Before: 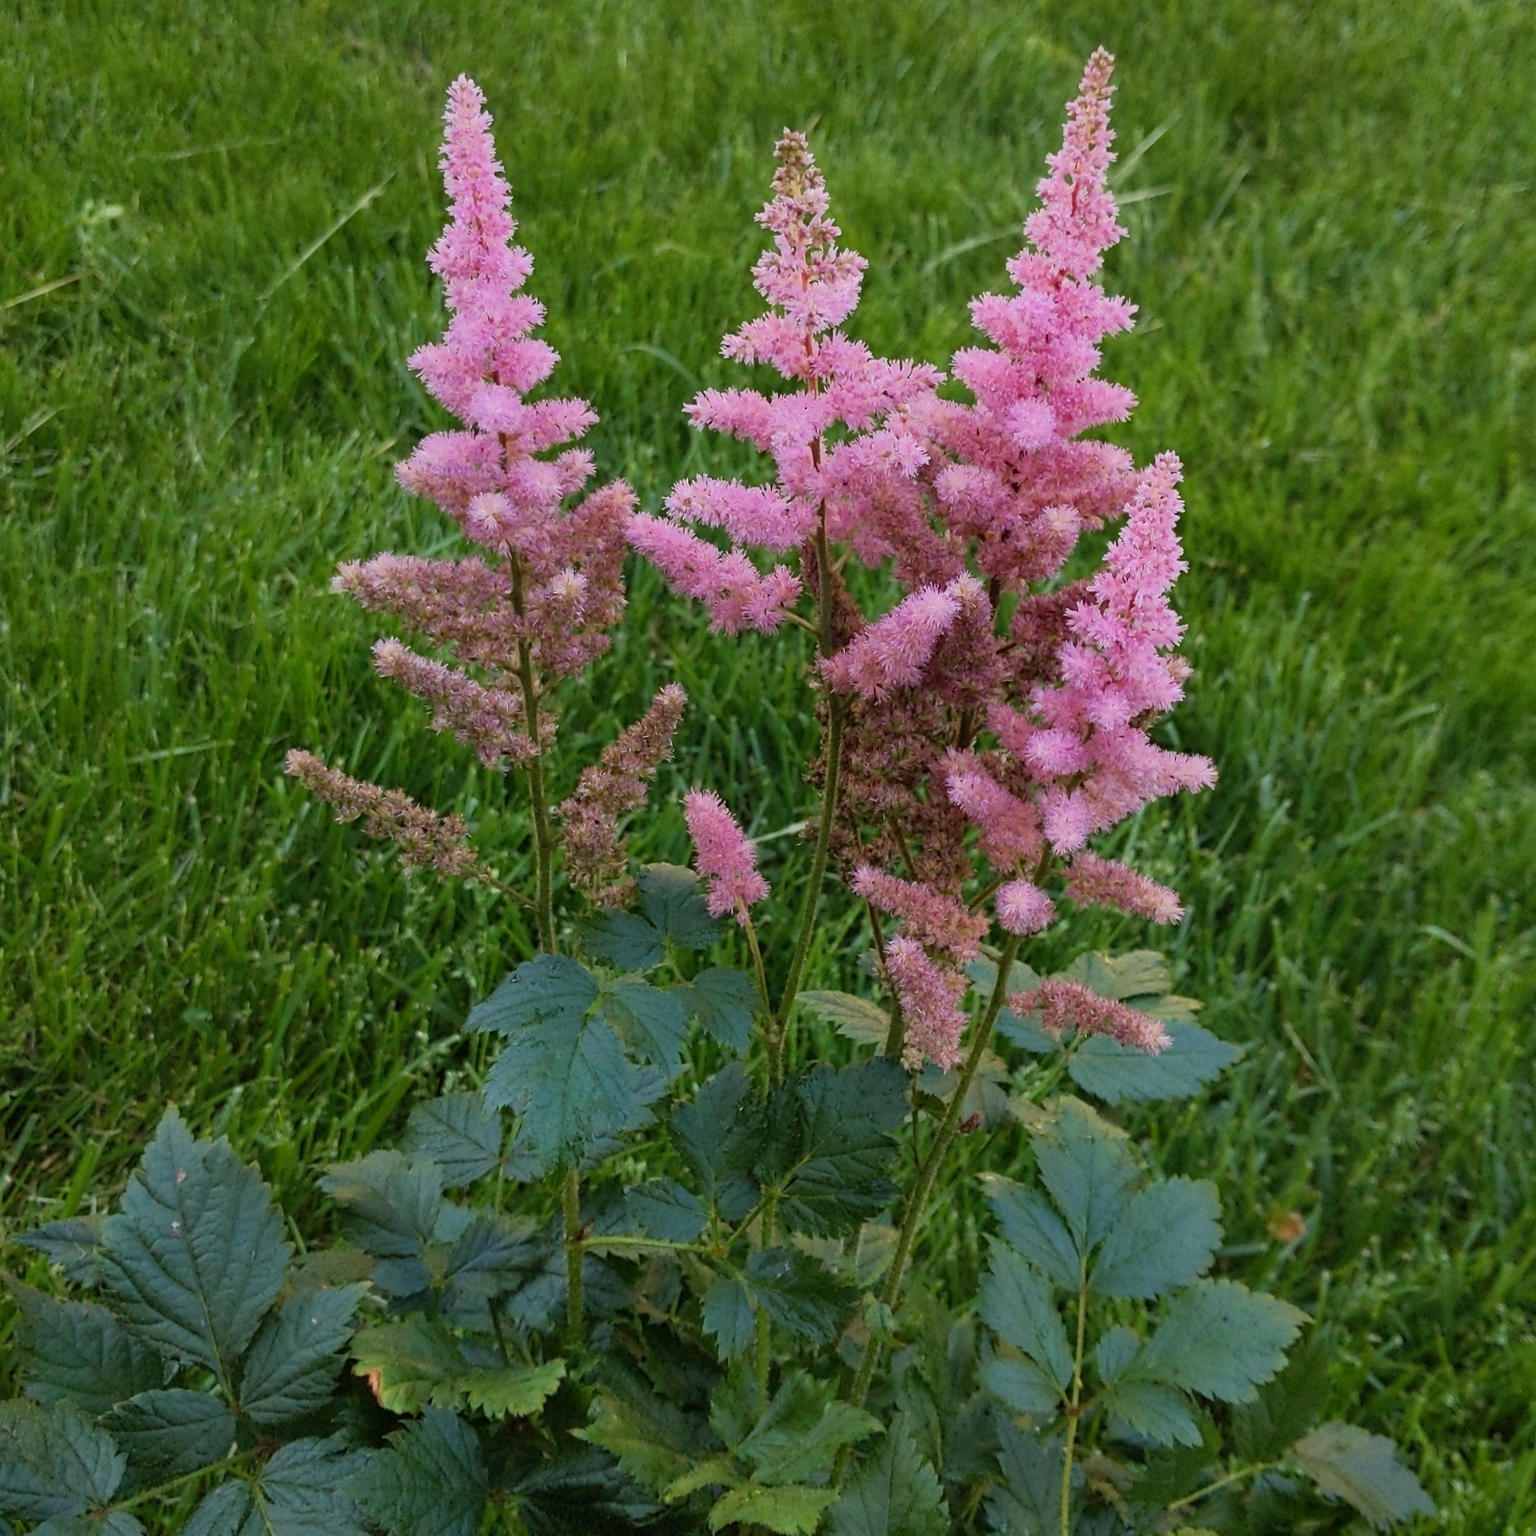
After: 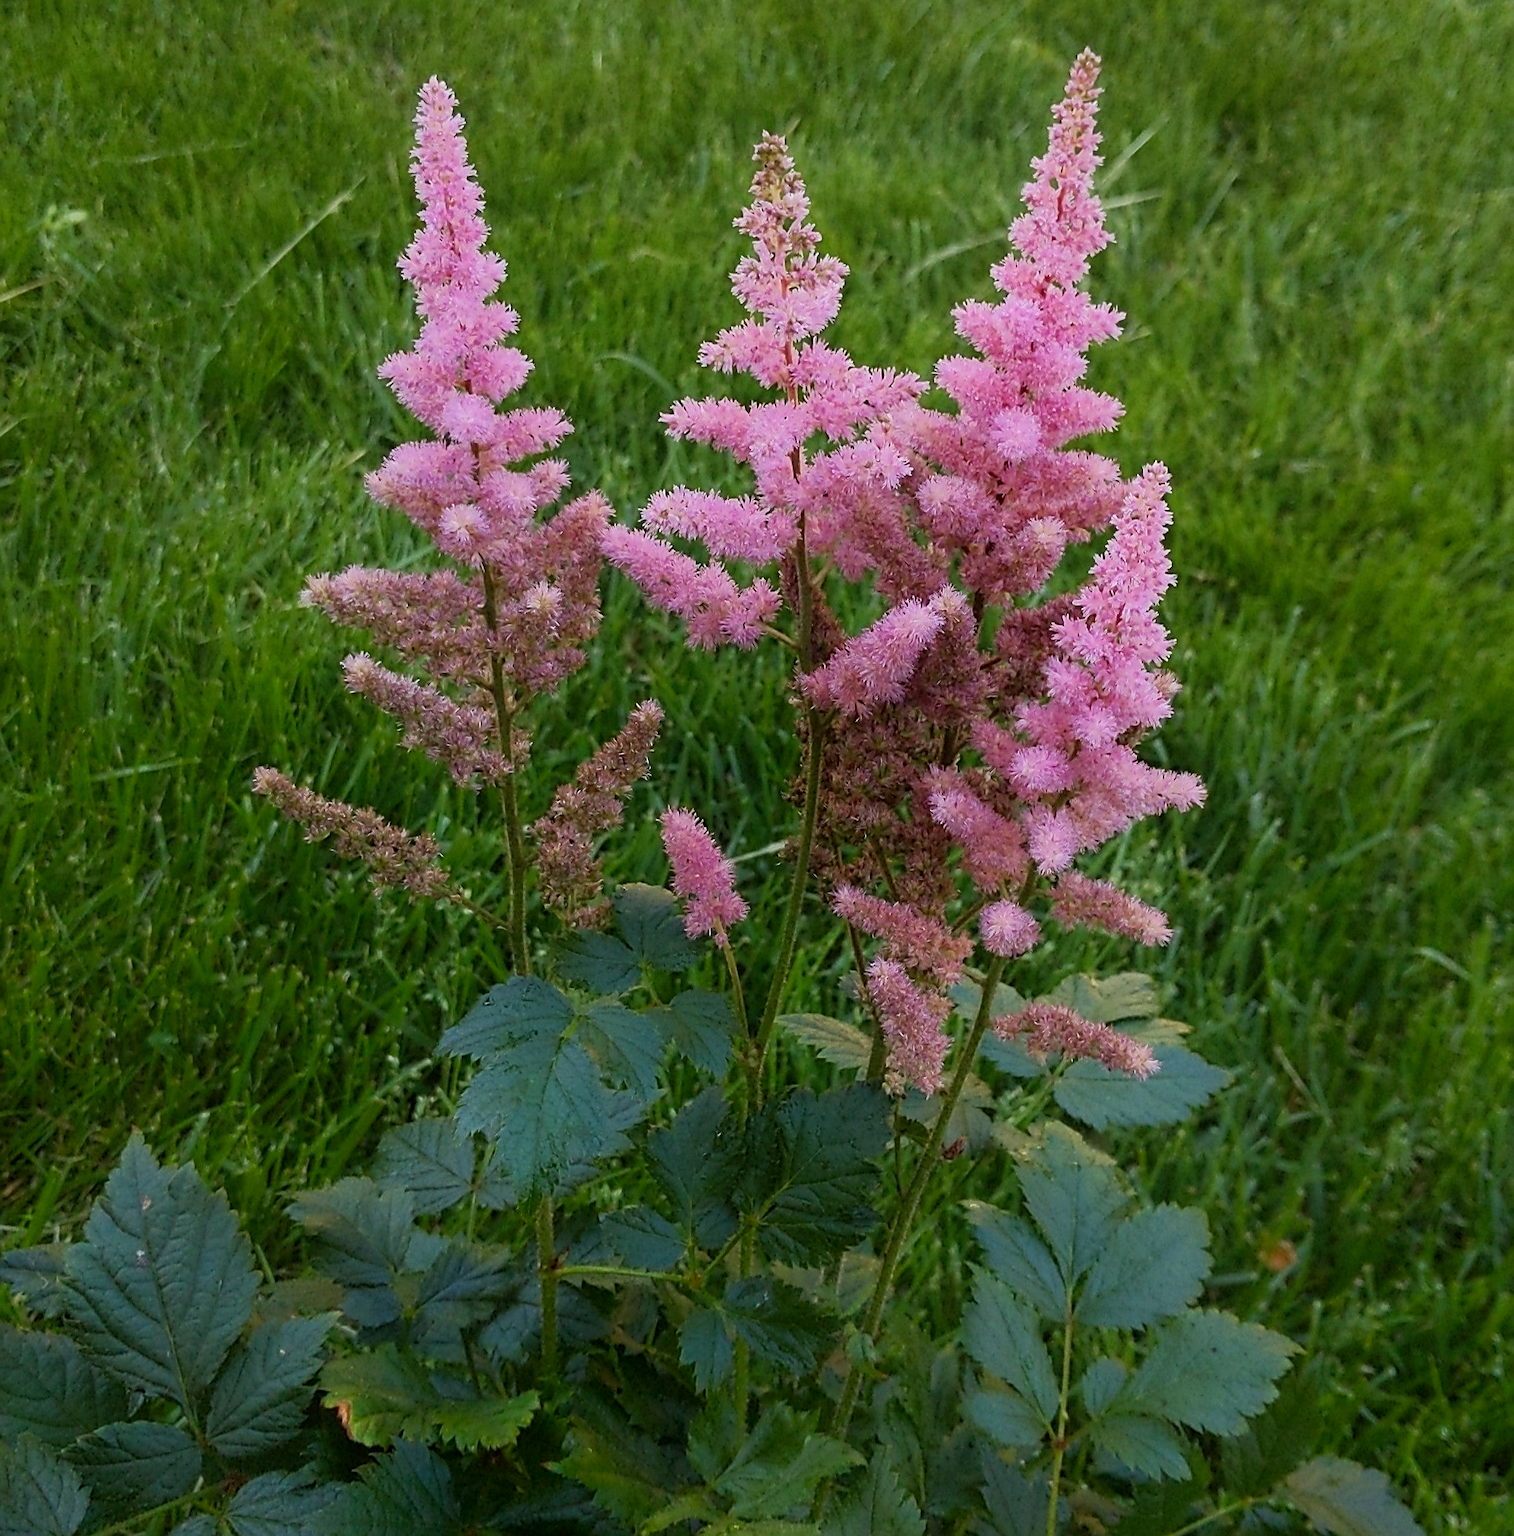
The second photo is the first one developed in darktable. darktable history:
sharpen: on, module defaults
shadows and highlights: shadows -54.3, highlights 86.09, soften with gaussian
crop and rotate: left 2.536%, right 1.107%, bottom 2.246%
